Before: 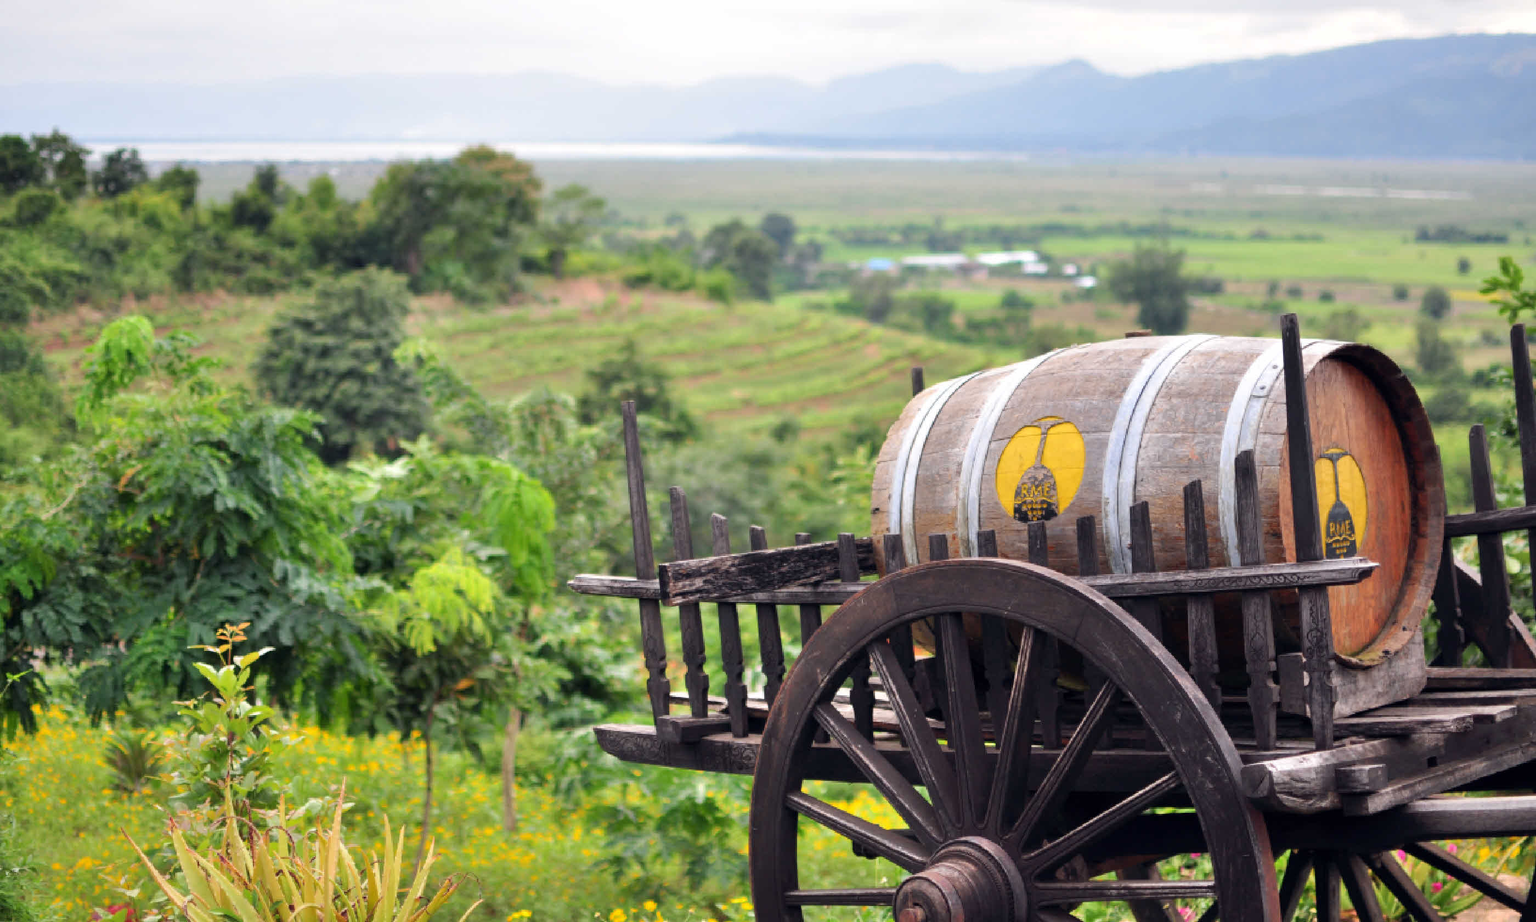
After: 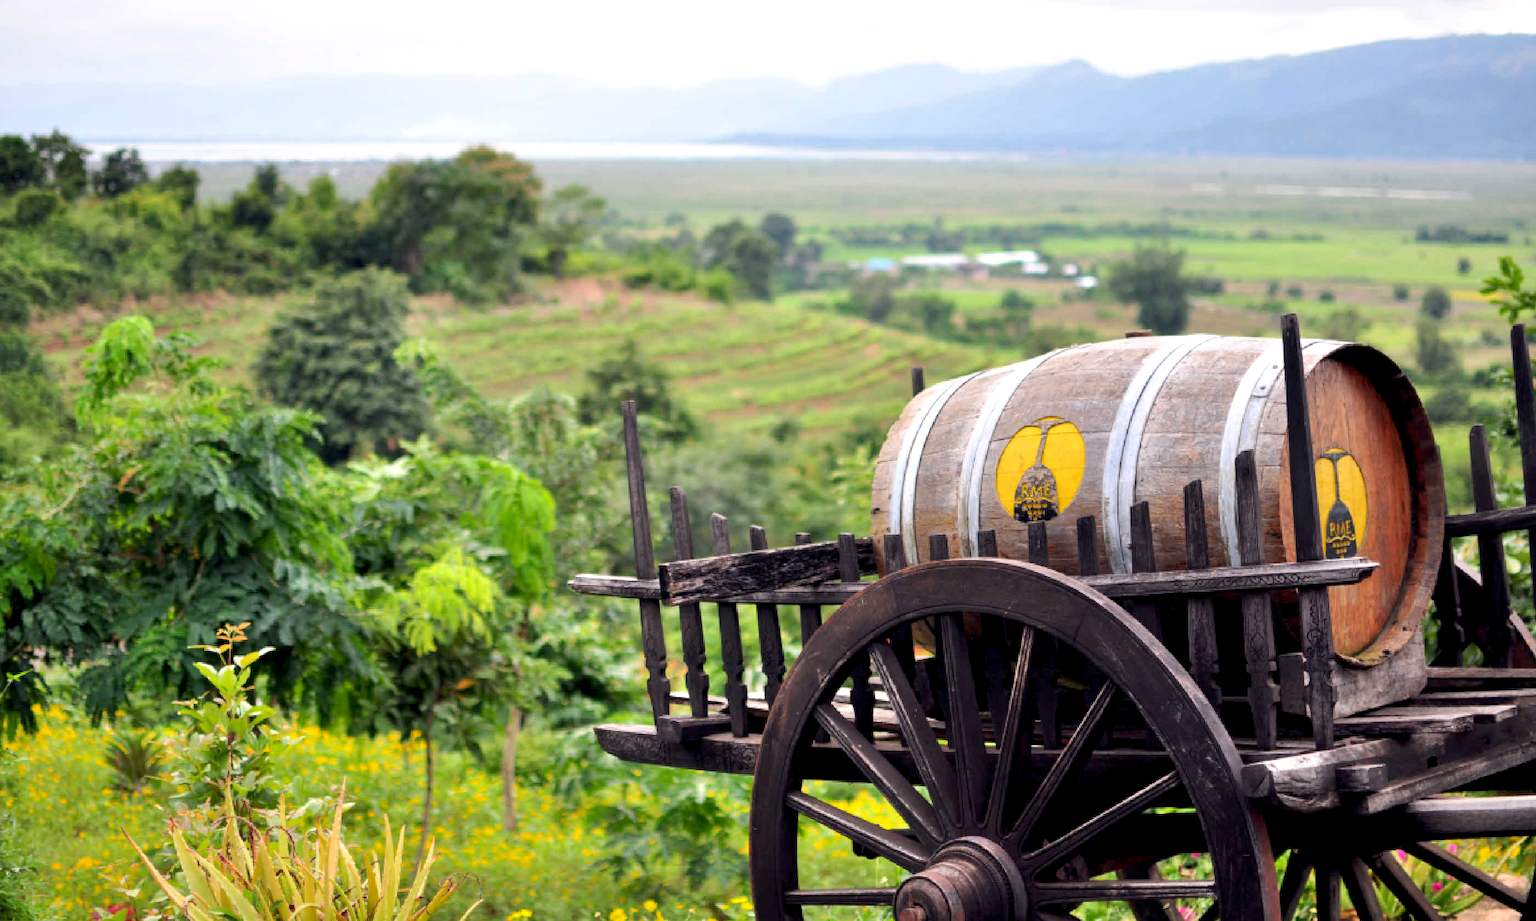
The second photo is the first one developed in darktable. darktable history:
color balance rgb: shadows lift › luminance -20.193%, highlights gain › luminance 14.773%, global offset › luminance -0.847%, perceptual saturation grading › global saturation 0.252%, global vibrance 14.518%
